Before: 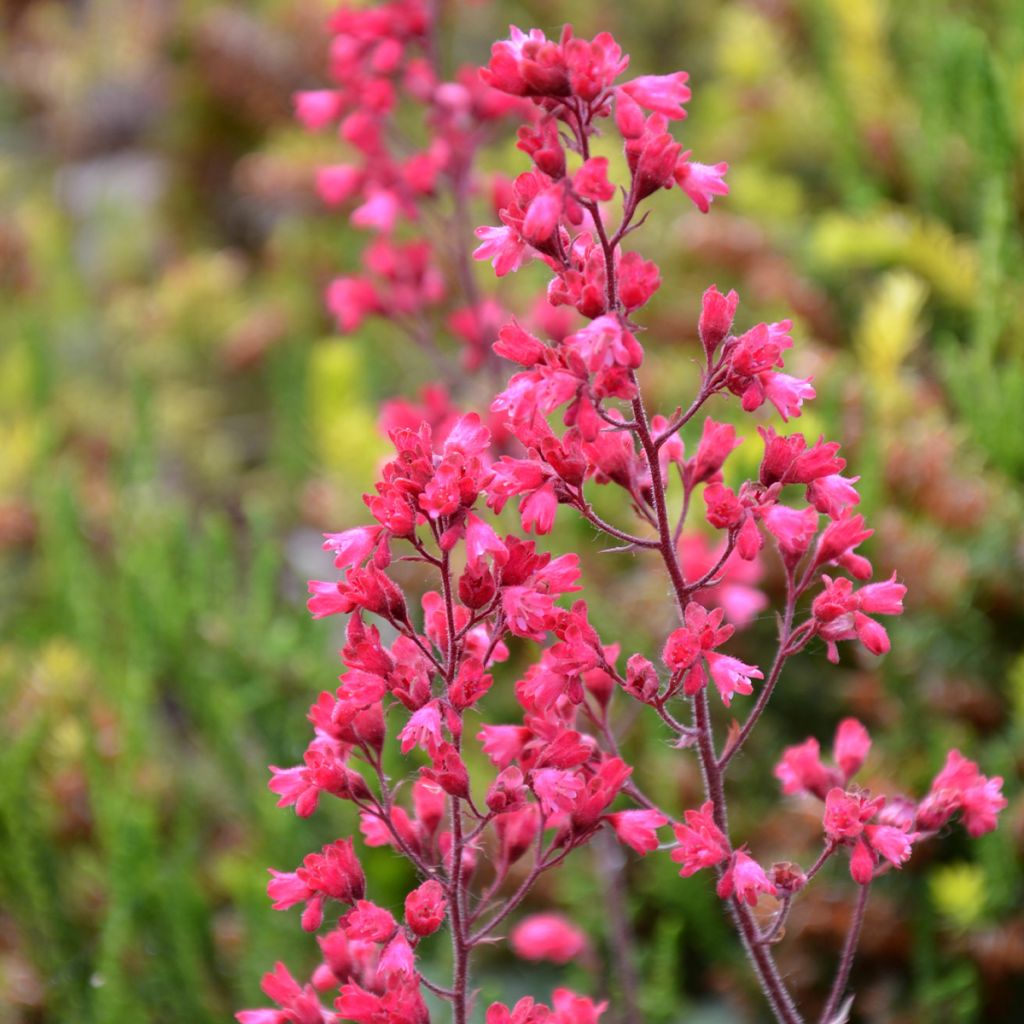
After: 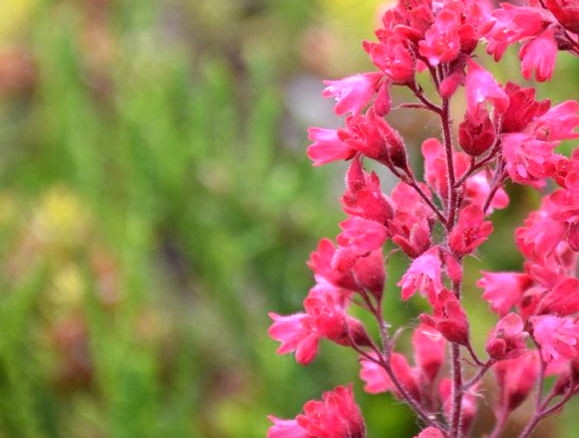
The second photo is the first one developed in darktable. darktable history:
exposure: black level correction 0, exposure 0.302 EV, compensate exposure bias true, compensate highlight preservation false
crop: top 44.296%, right 43.442%, bottom 12.845%
